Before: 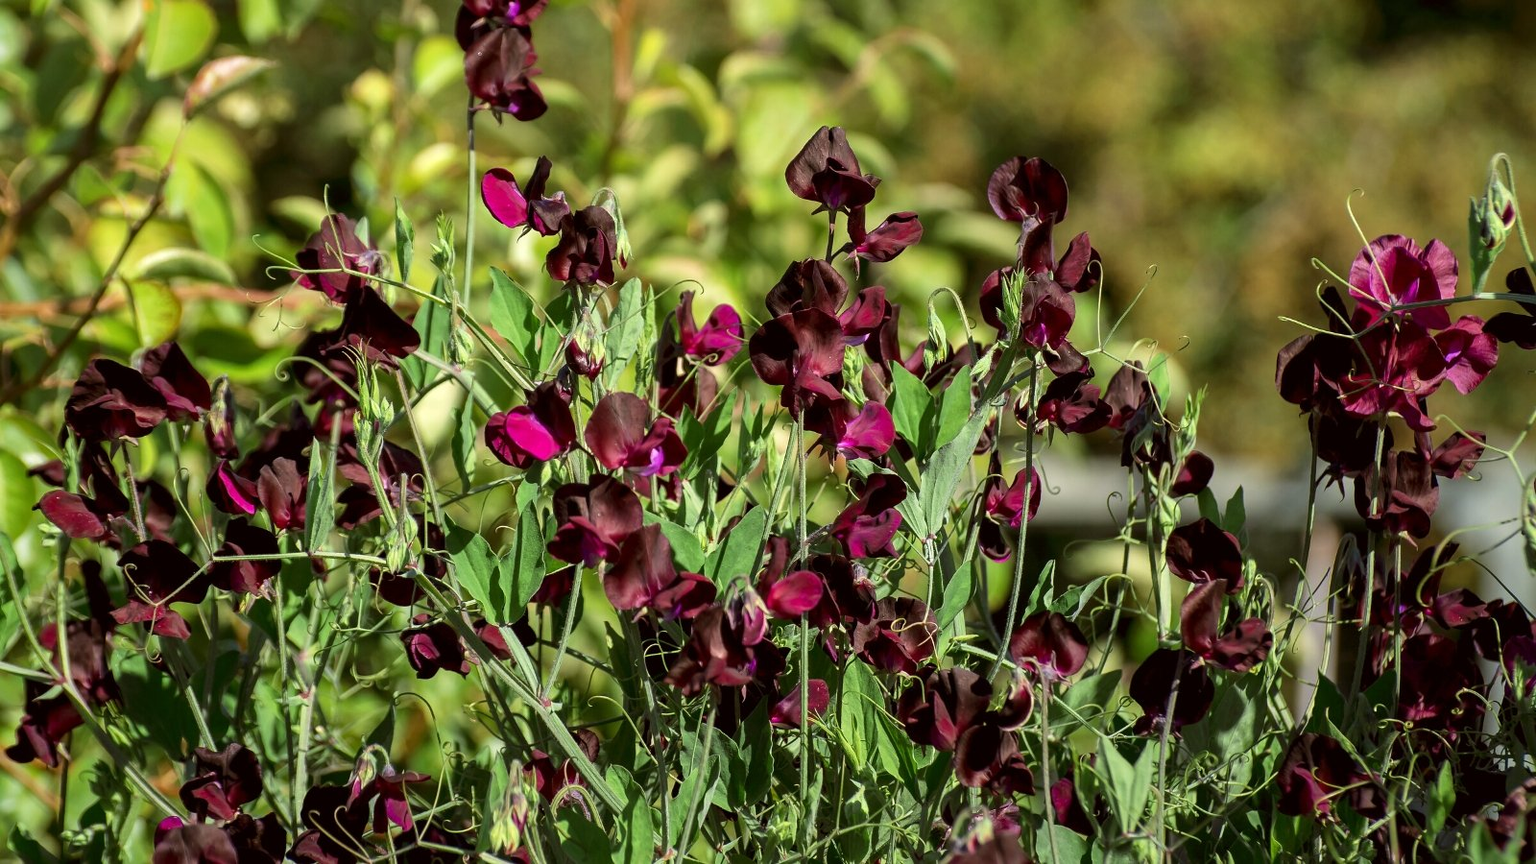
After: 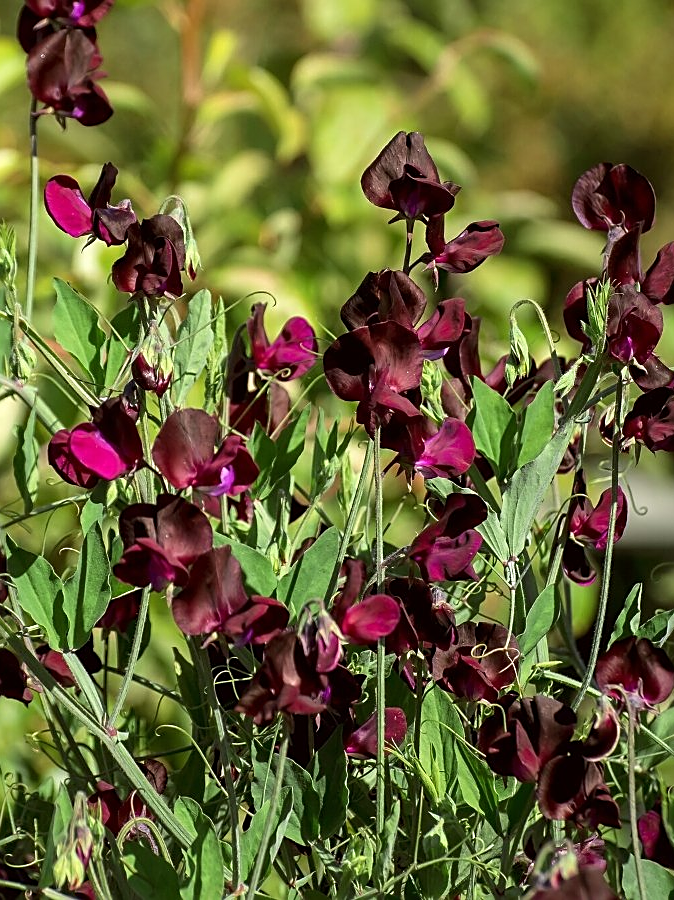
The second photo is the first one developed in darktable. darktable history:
sharpen: amount 0.55
crop: left 28.583%, right 29.231%
